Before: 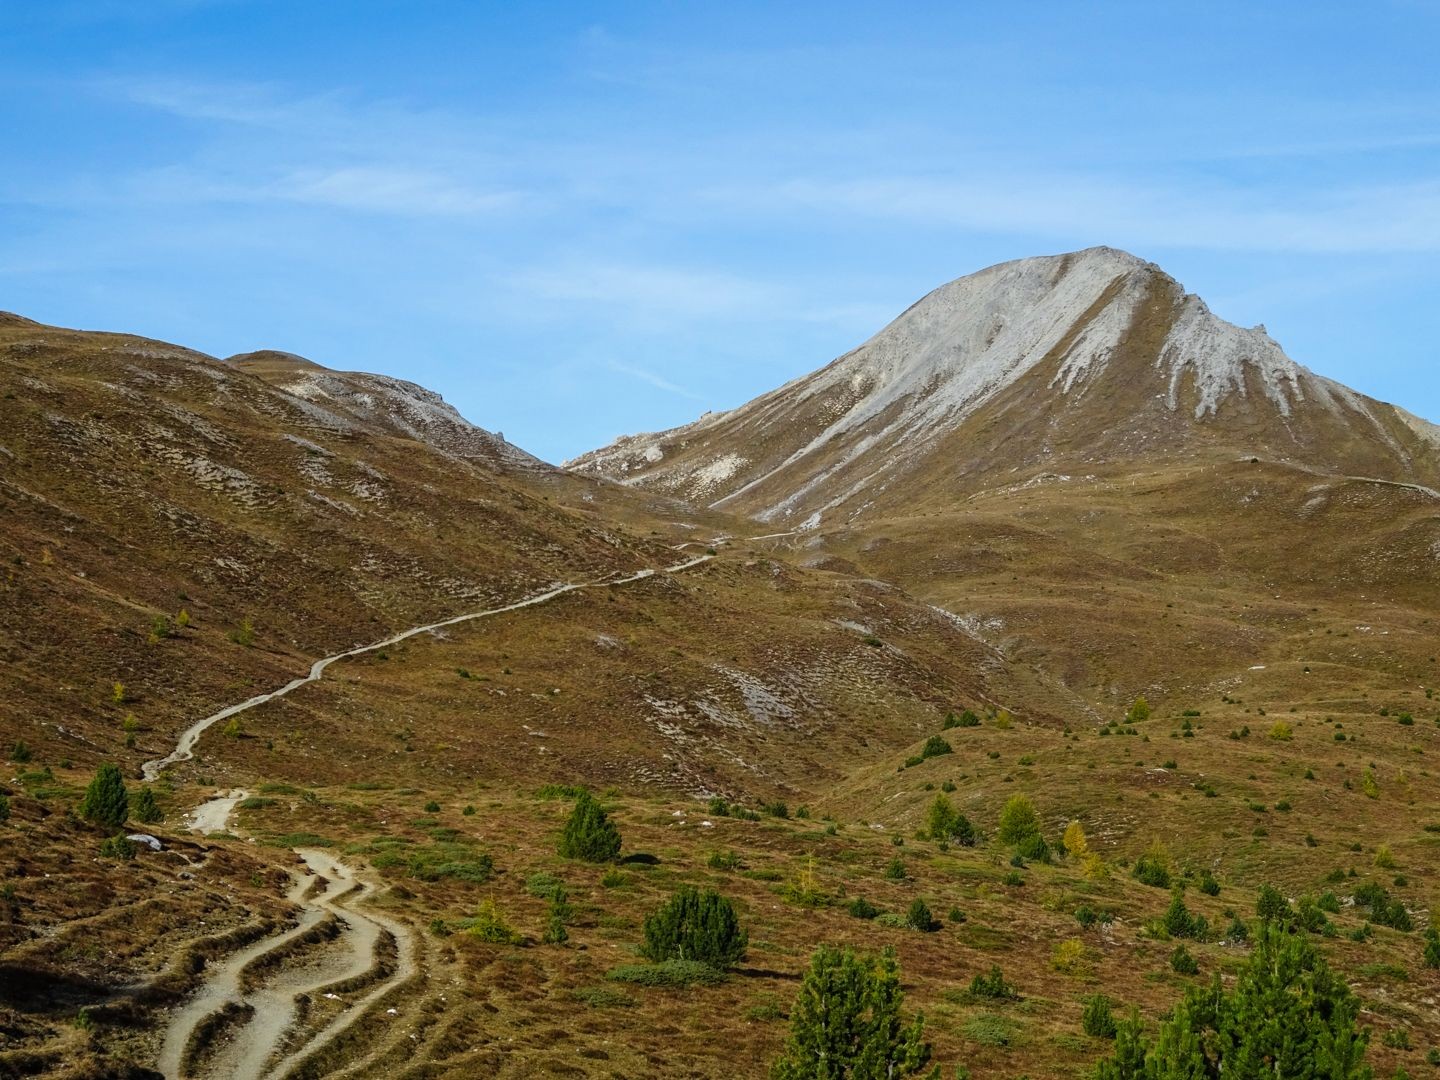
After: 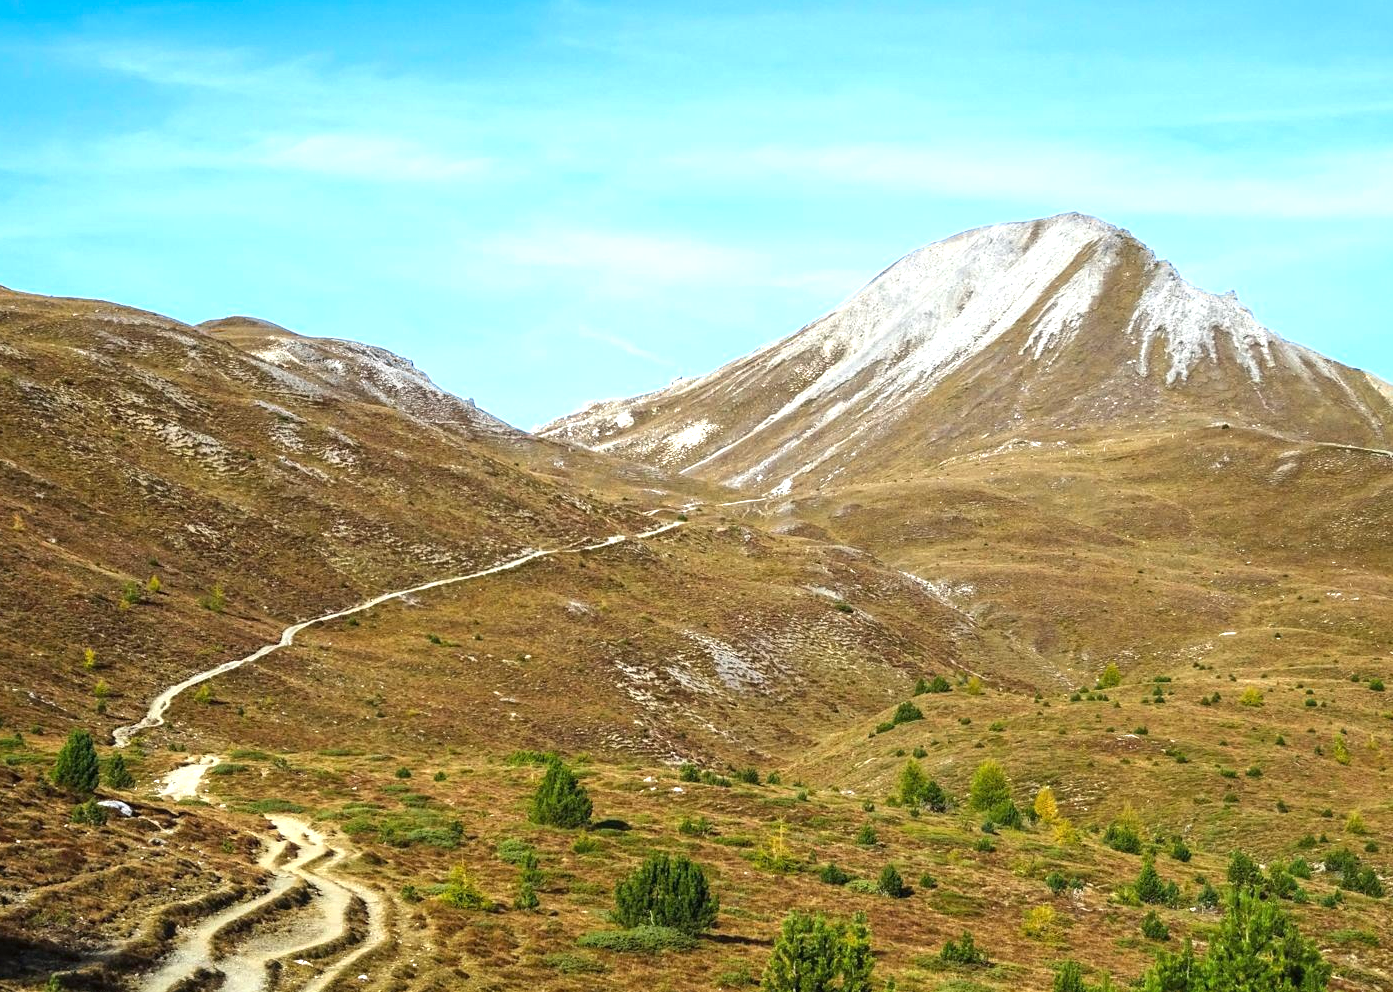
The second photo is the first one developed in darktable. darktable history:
exposure: black level correction 0, exposure 1.2 EV, compensate highlight preservation false
crop: left 2.073%, top 3.216%, right 1.18%, bottom 4.849%
color zones: curves: ch0 [(0, 0.5) (0.143, 0.5) (0.286, 0.5) (0.429, 0.5) (0.62, 0.489) (0.714, 0.445) (0.844, 0.496) (1, 0.5)]; ch1 [(0, 0.5) (0.143, 0.5) (0.286, 0.5) (0.429, 0.5) (0.571, 0.5) (0.714, 0.523) (0.857, 0.5) (1, 0.5)]
